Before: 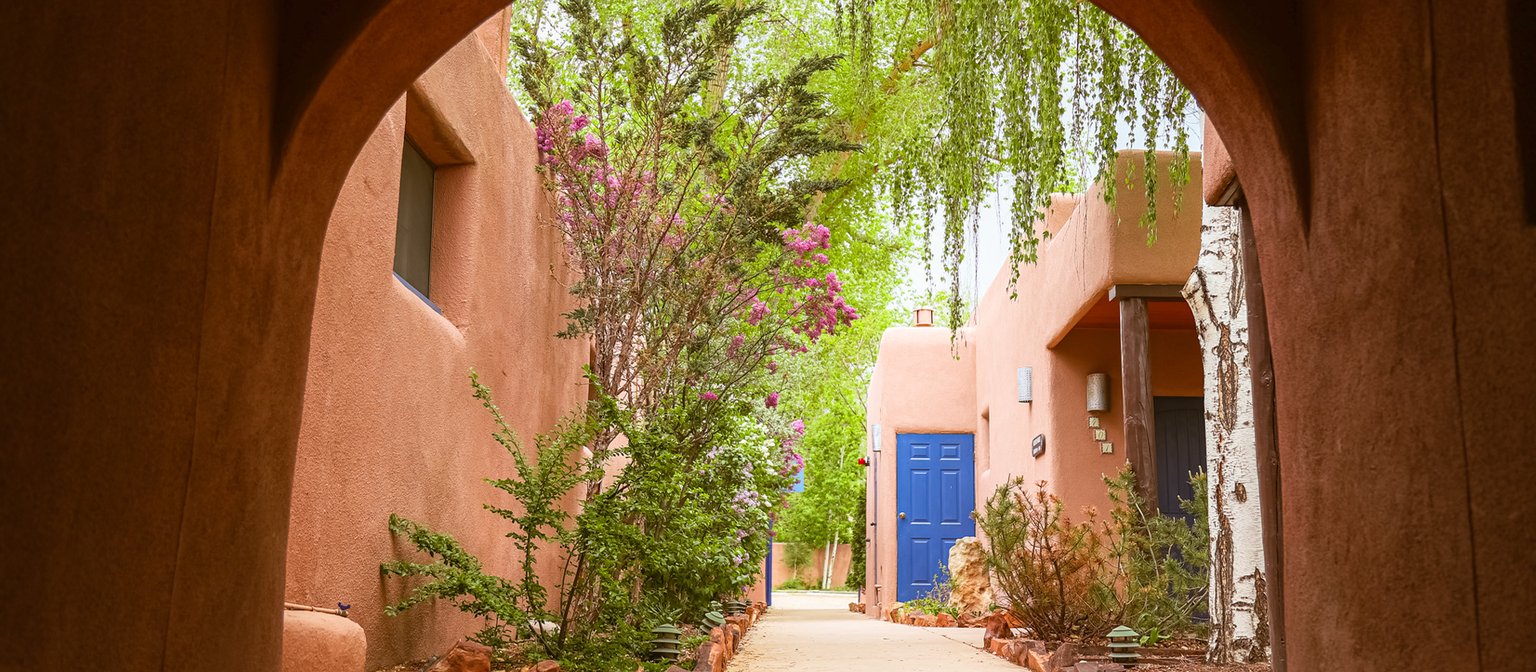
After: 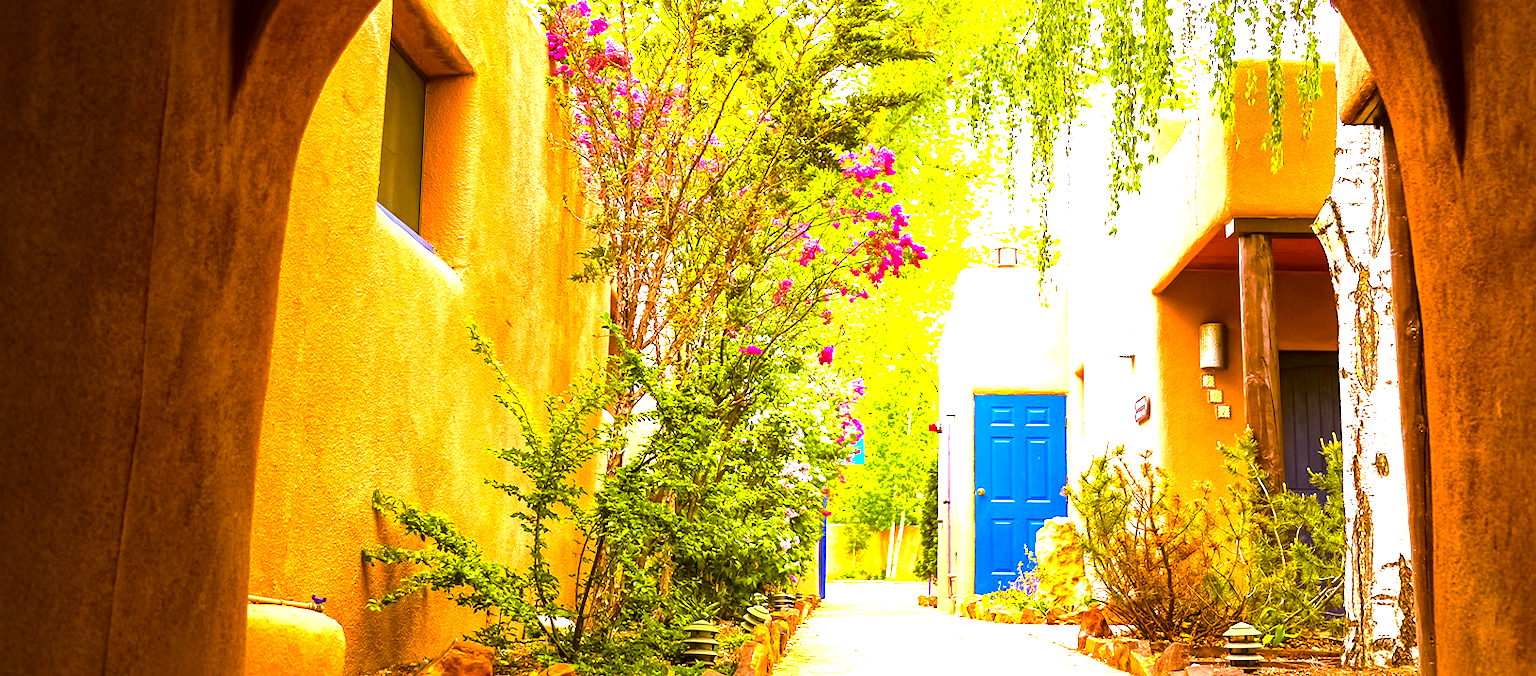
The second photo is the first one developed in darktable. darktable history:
crop and rotate: left 4.939%, top 15.085%, right 10.7%
exposure: exposure 1 EV, compensate highlight preservation false
color zones: curves: ch1 [(0, 0.469) (0.01, 0.469) (0.12, 0.446) (0.248, 0.469) (0.5, 0.5) (0.748, 0.5) (0.99, 0.469) (1, 0.469)]
local contrast: mode bilateral grid, contrast 21, coarseness 50, detail 179%, midtone range 0.2
color correction: highlights b* 0.007, saturation 1.09
tone equalizer: -8 EV -0.733 EV, -7 EV -0.707 EV, -6 EV -0.609 EV, -5 EV -0.371 EV, -3 EV 0.382 EV, -2 EV 0.6 EV, -1 EV 0.696 EV, +0 EV 0.763 EV, smoothing diameter 2.17%, edges refinement/feathering 20.92, mask exposure compensation -1.57 EV, filter diffusion 5
color balance rgb: power › hue 209.48°, linear chroma grading › global chroma 49.682%, perceptual saturation grading › global saturation 28.286%, perceptual saturation grading › mid-tones 12.147%, perceptual saturation grading › shadows 10.398%, global vibrance 20%
